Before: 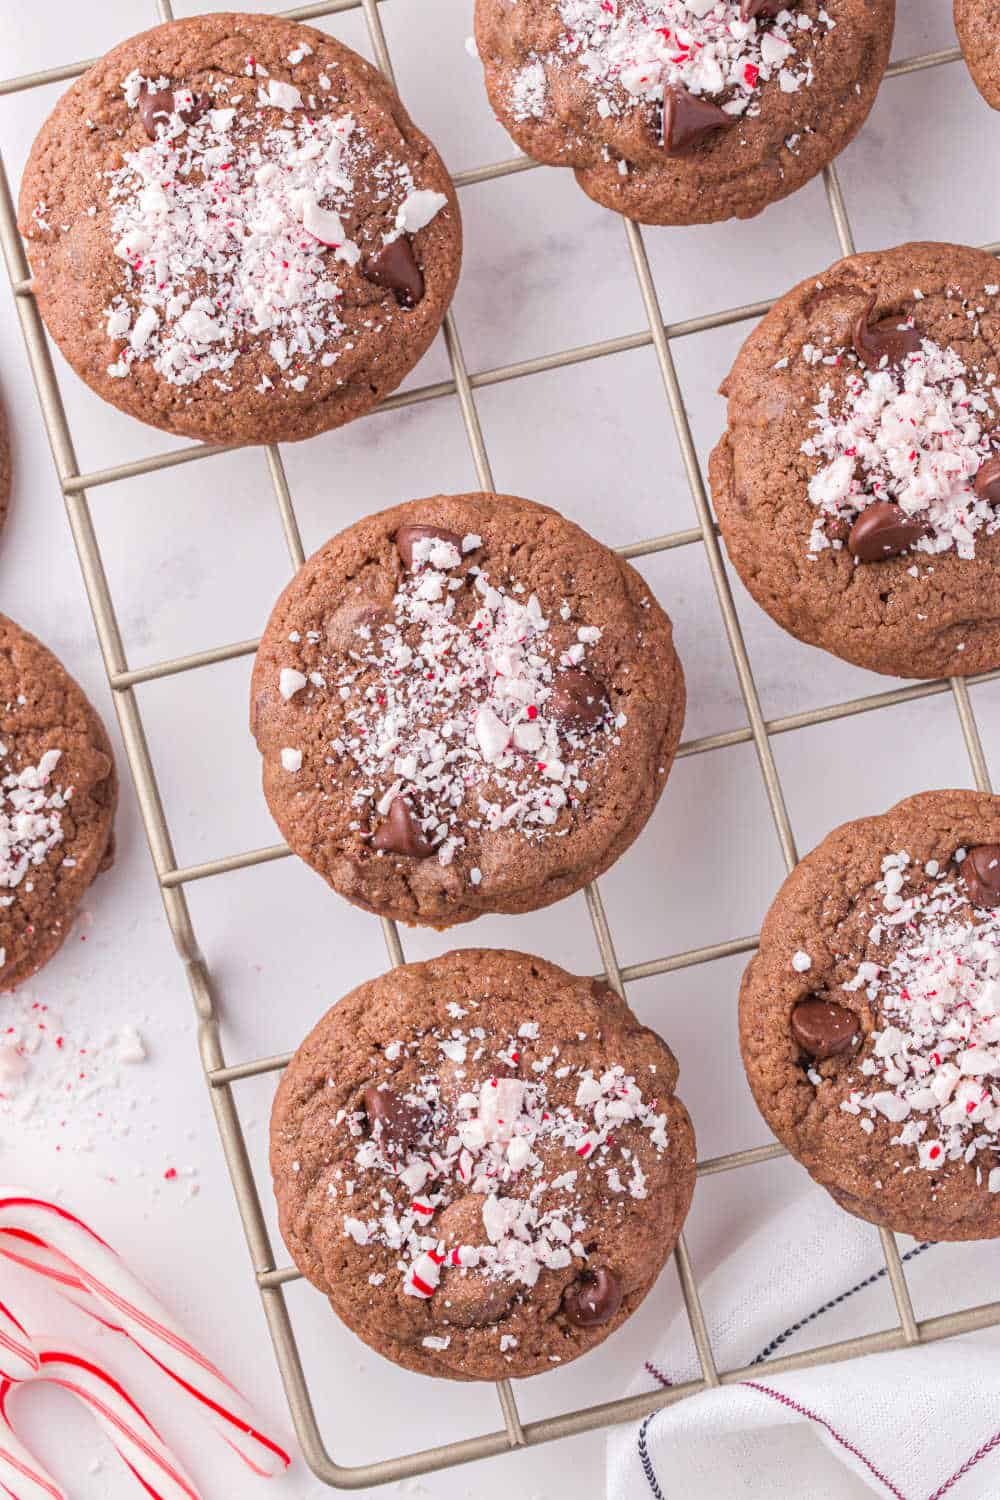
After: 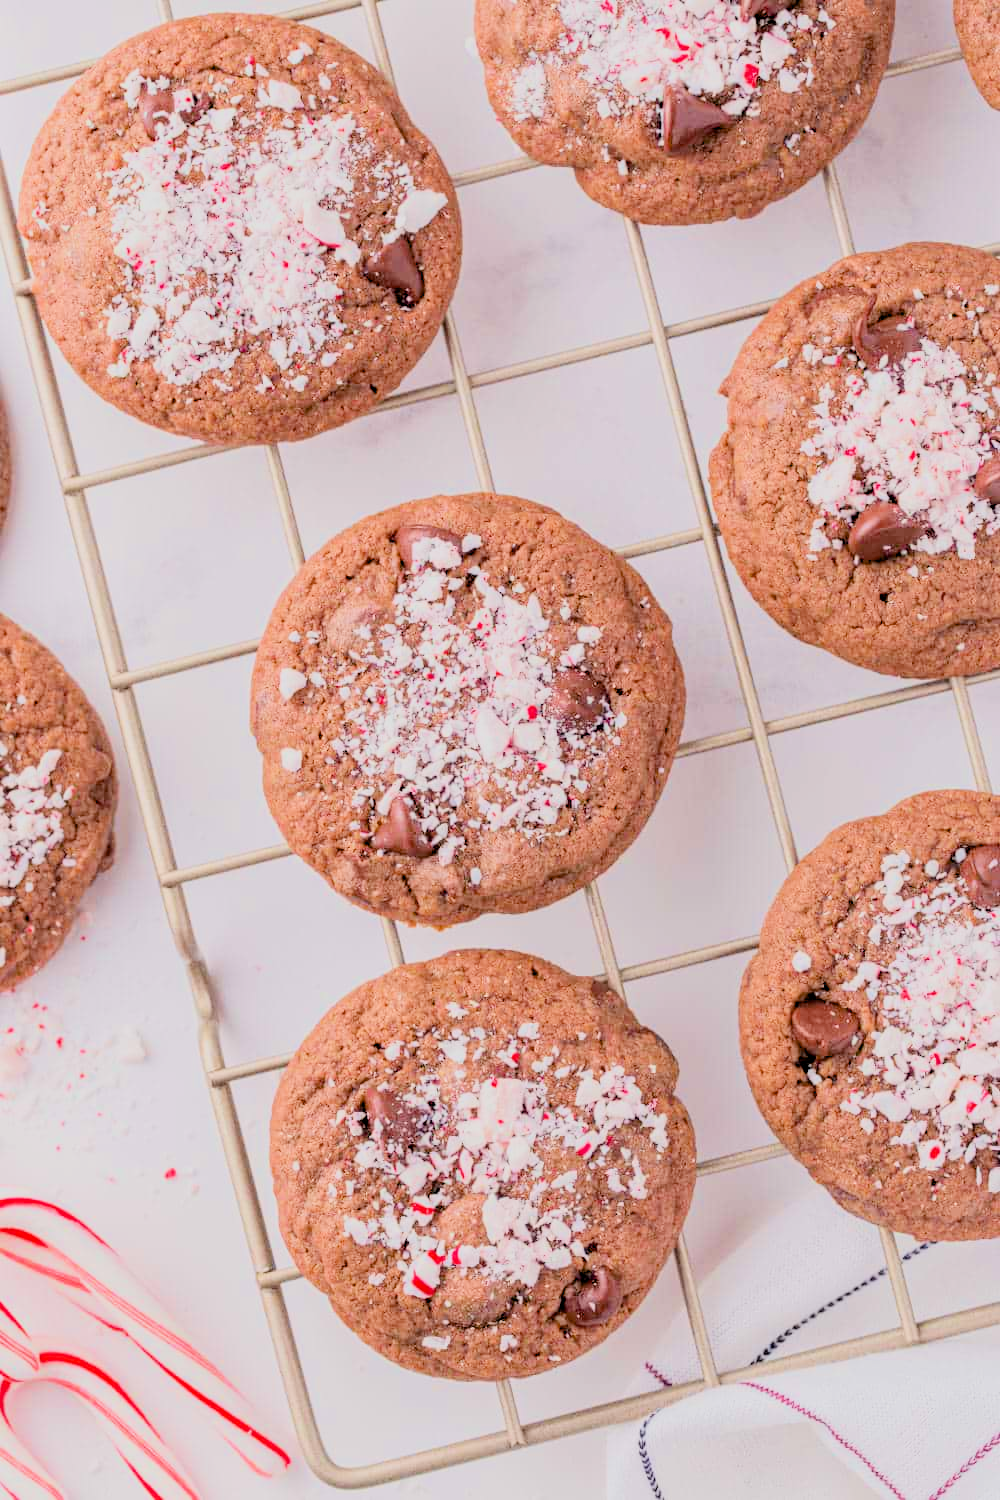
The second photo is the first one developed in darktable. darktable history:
filmic rgb: black relative exposure -6.15 EV, white relative exposure 6.96 EV, hardness 2.23, color science v6 (2022)
exposure: black level correction 0.008, exposure 0.979 EV, compensate highlight preservation false
